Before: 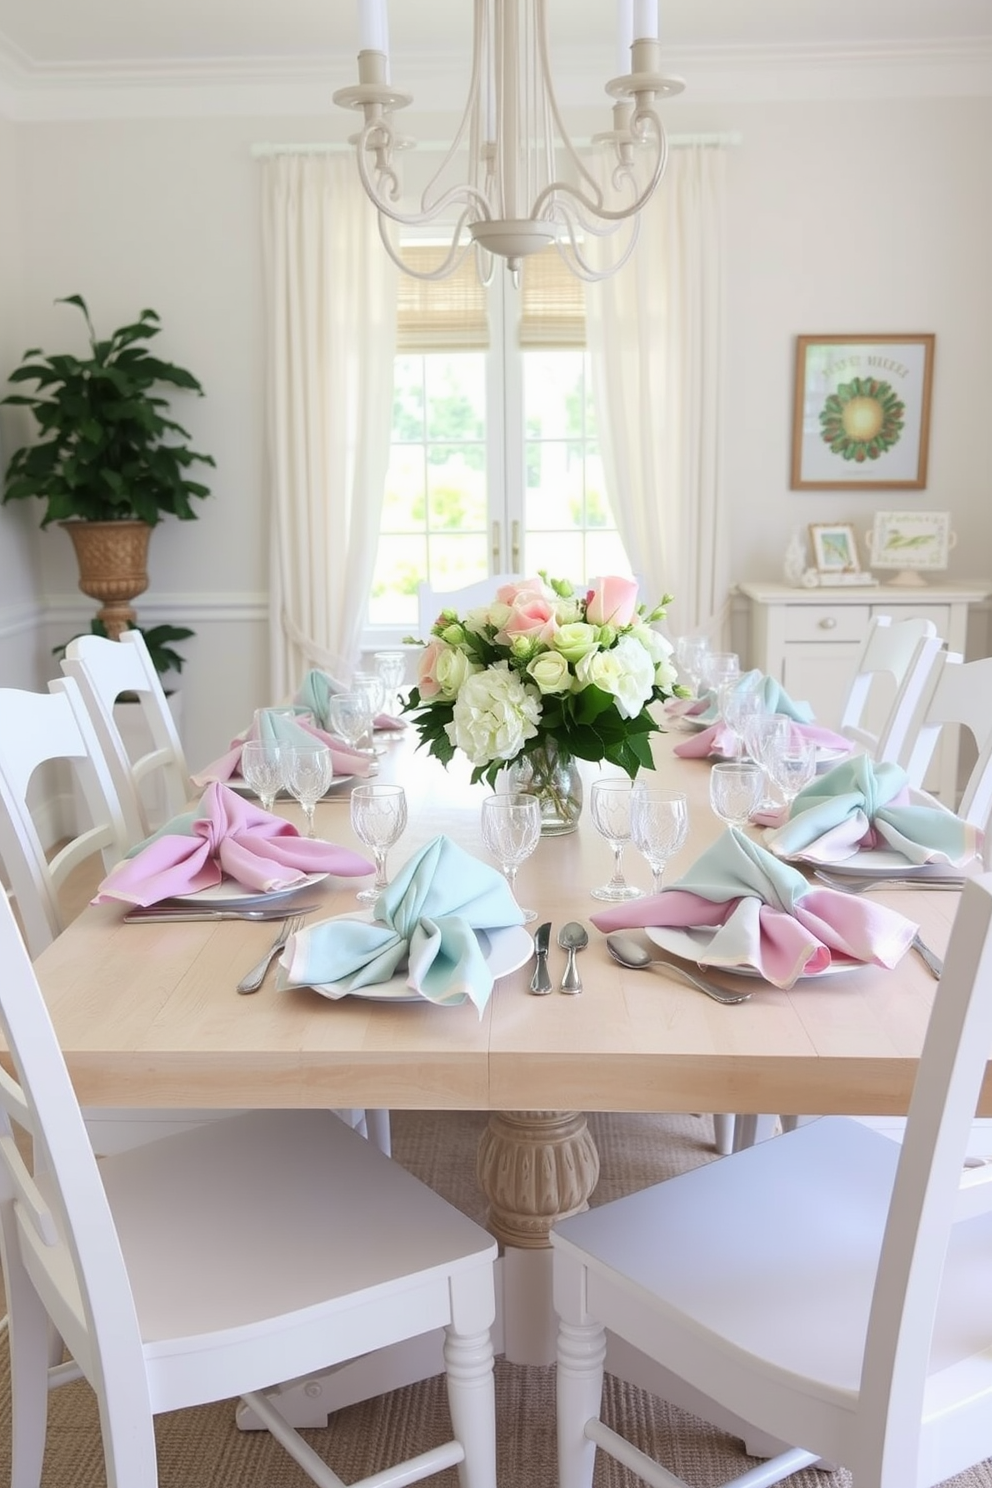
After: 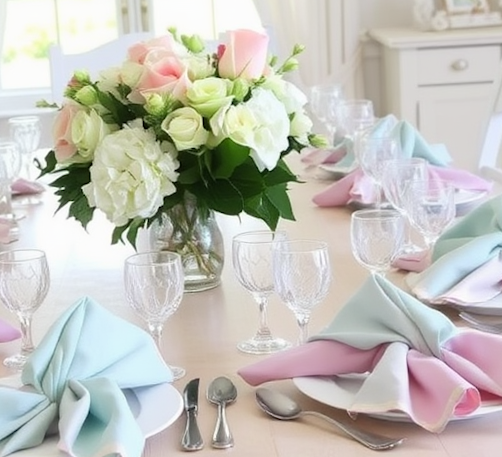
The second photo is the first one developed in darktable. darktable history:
rotate and perspective: rotation -3°, crop left 0.031, crop right 0.968, crop top 0.07, crop bottom 0.93
crop: left 36.607%, top 34.735%, right 13.146%, bottom 30.611%
